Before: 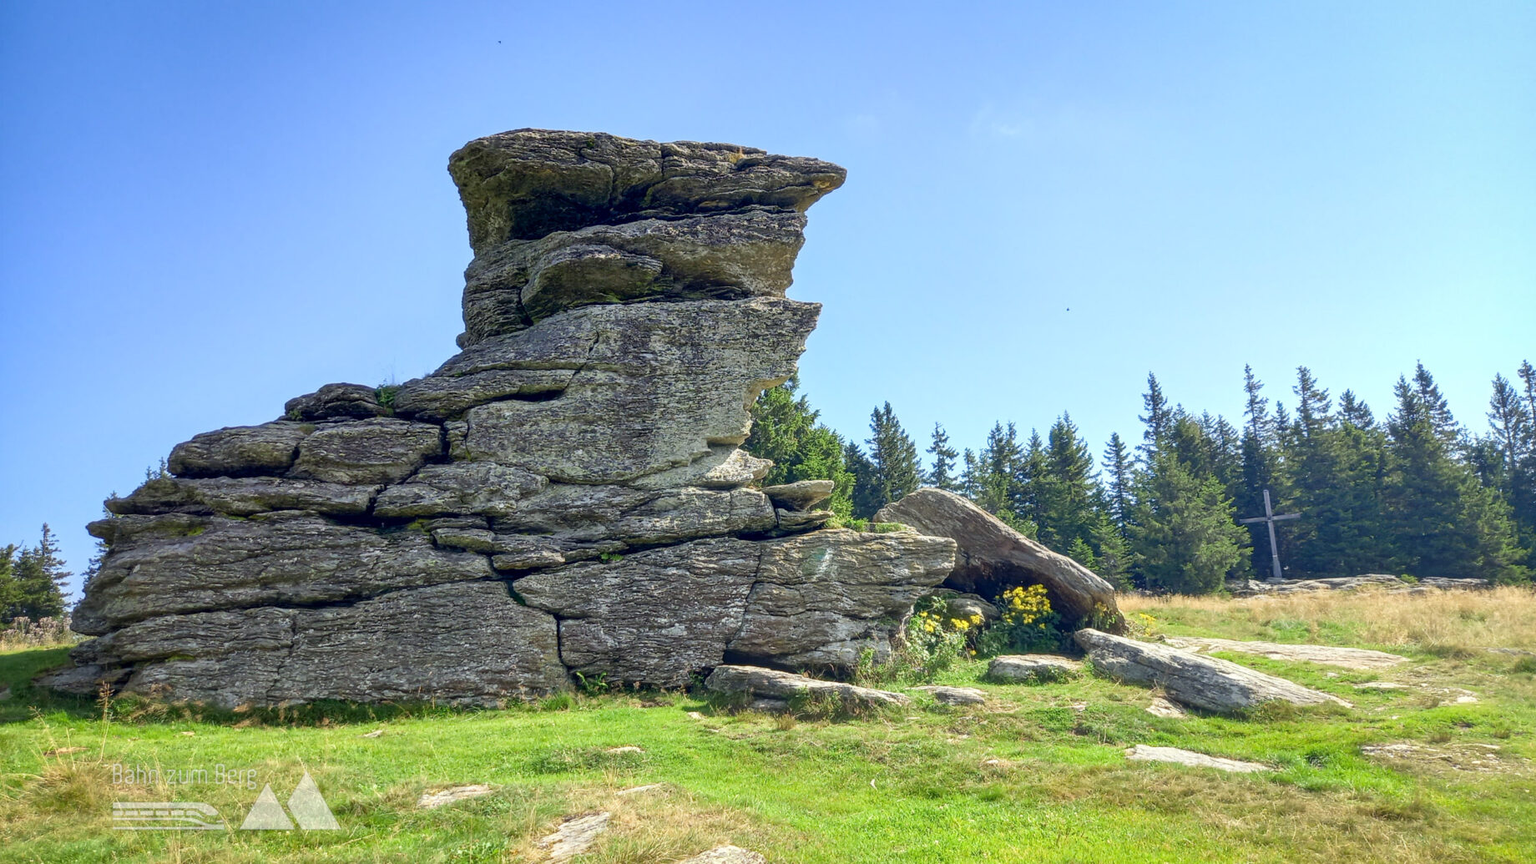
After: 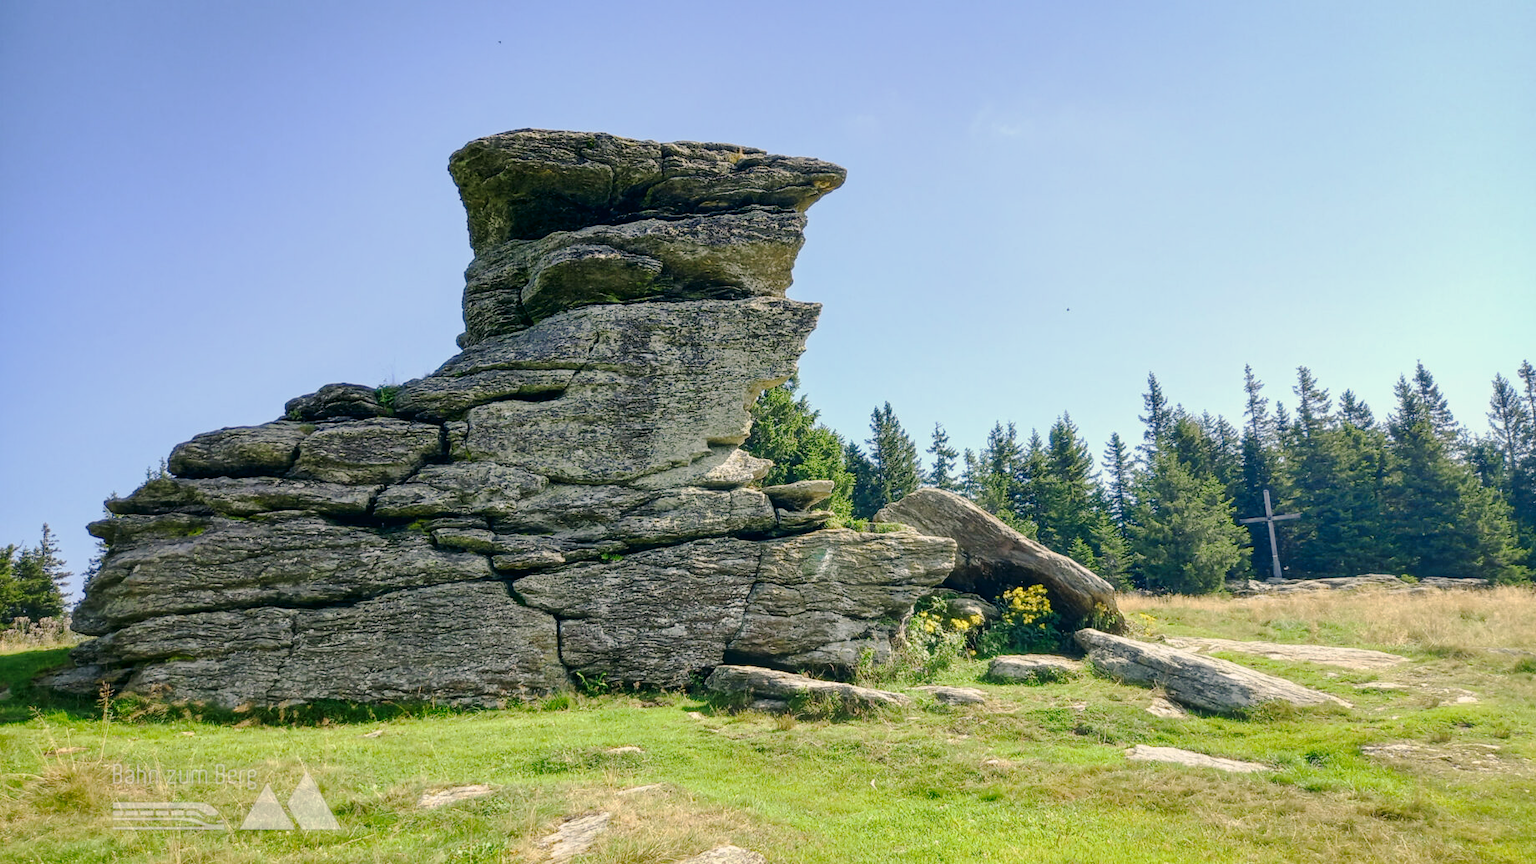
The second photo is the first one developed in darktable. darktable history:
tone curve: curves: ch0 [(0, 0.003) (0.211, 0.174) (0.482, 0.519) (0.843, 0.821) (0.992, 0.971)]; ch1 [(0, 0) (0.276, 0.206) (0.393, 0.364) (0.482, 0.477) (0.506, 0.5) (0.523, 0.523) (0.572, 0.592) (0.695, 0.767) (1, 1)]; ch2 [(0, 0) (0.438, 0.456) (0.498, 0.497) (0.536, 0.527) (0.562, 0.584) (0.619, 0.602) (0.698, 0.698) (1, 1)], preserve colors none
contrast brightness saturation: saturation -0.062
color correction: highlights a* 4.34, highlights b* 4.94, shadows a* -7.32, shadows b* 4.87
